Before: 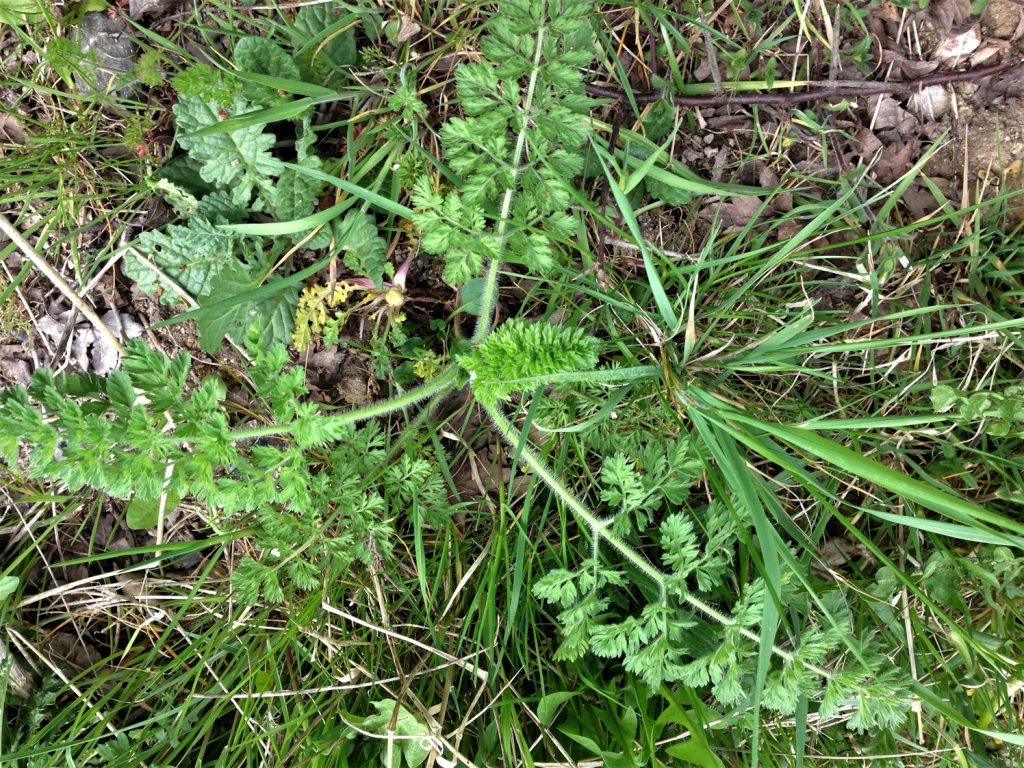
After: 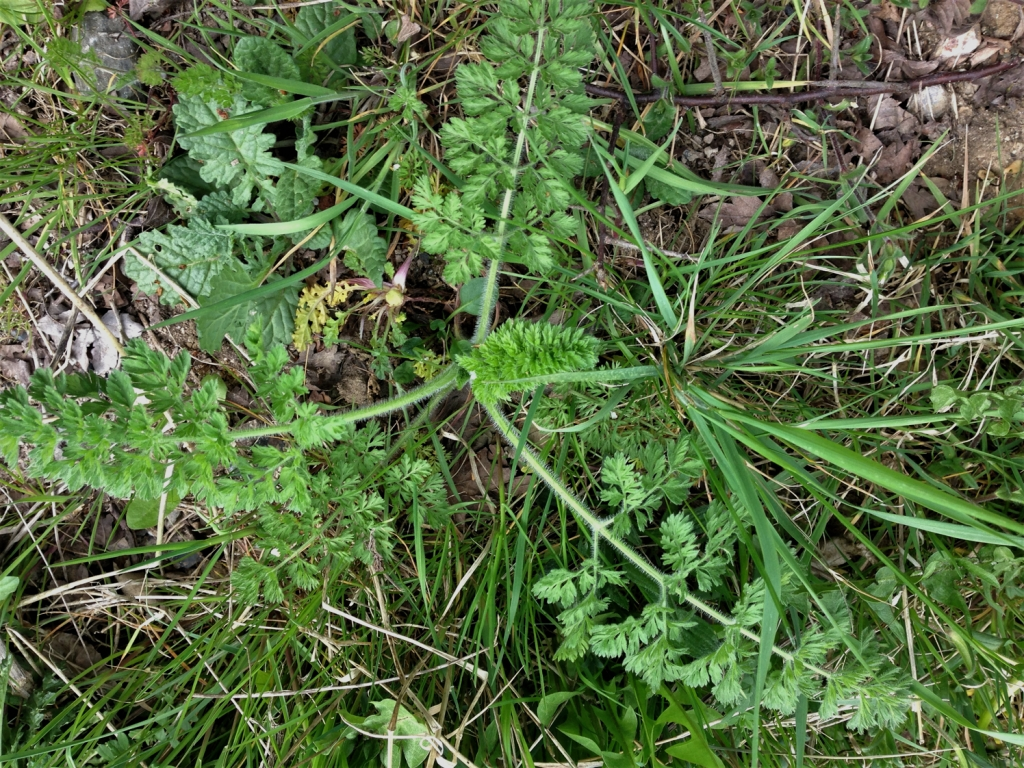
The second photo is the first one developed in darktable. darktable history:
exposure: exposure -0.436 EV, compensate highlight preservation false
